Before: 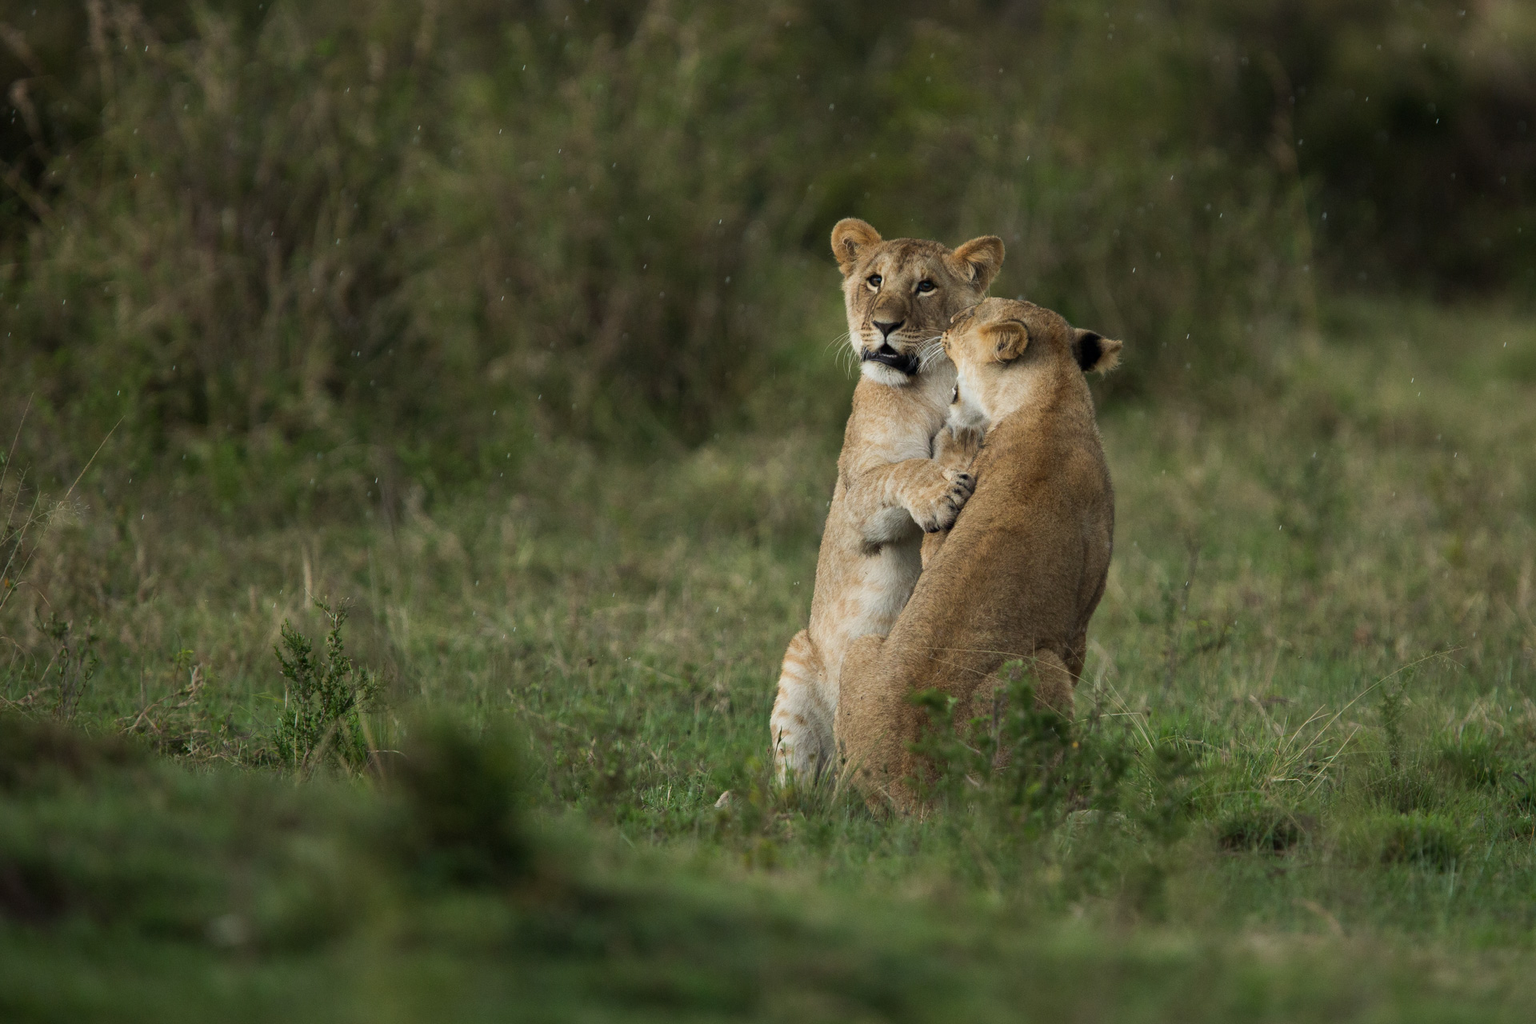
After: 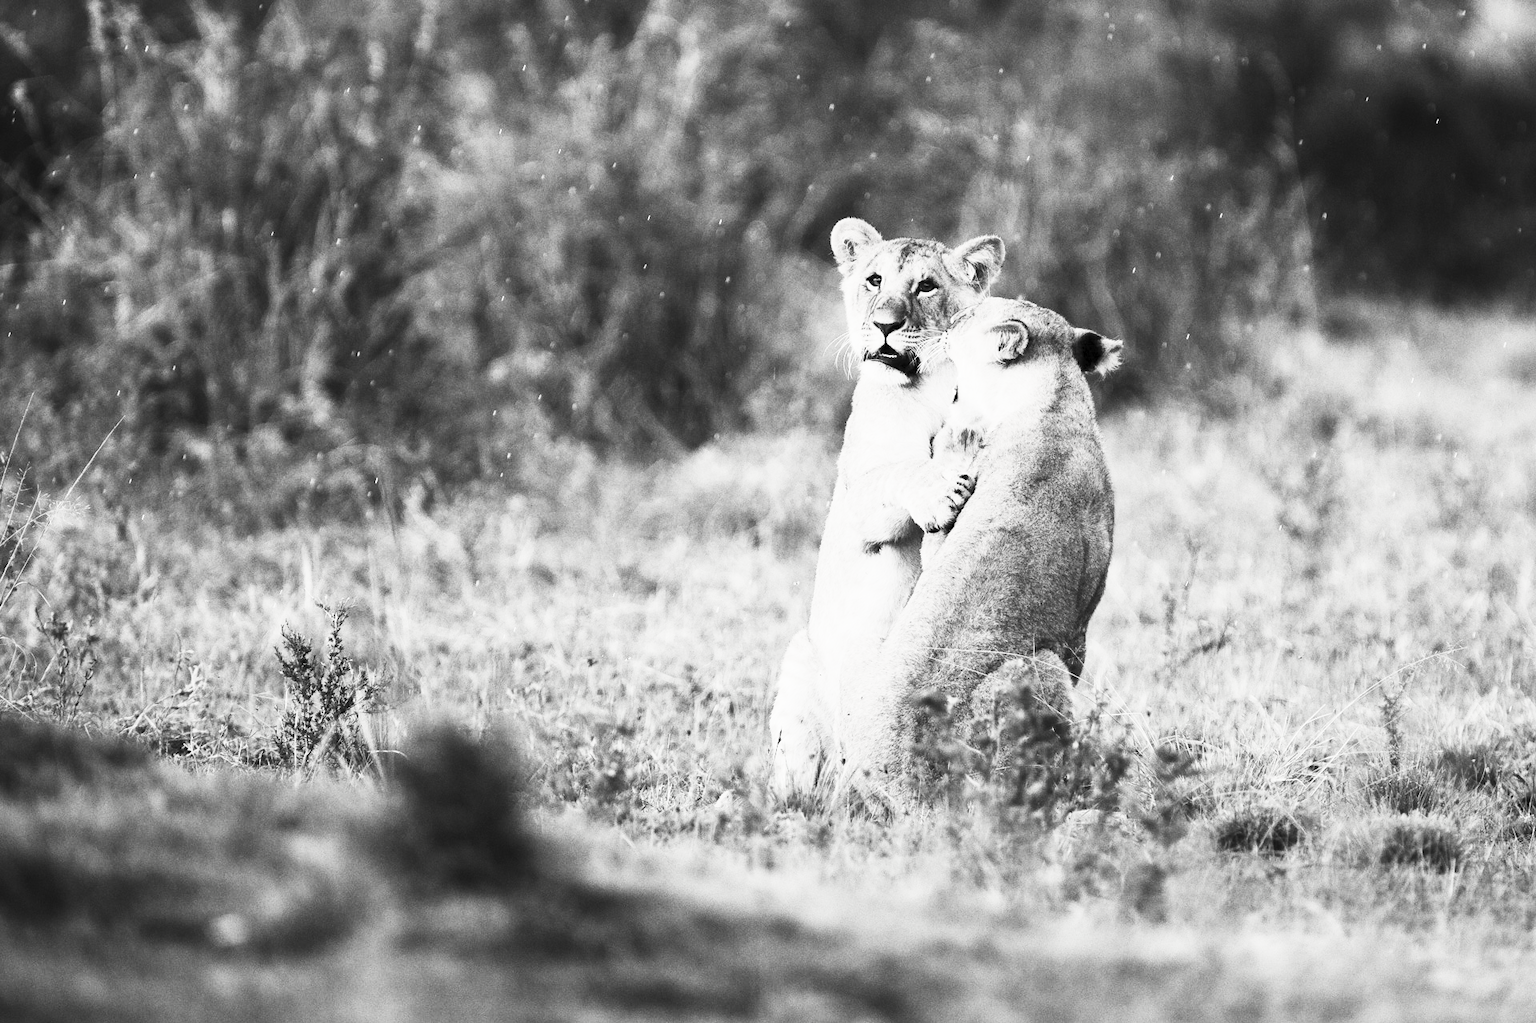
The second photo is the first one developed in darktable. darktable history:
contrast brightness saturation: contrast 0.532, brightness 0.486, saturation -0.985
crop: bottom 0.073%
tone equalizer: -7 EV 0.146 EV, -6 EV 0.613 EV, -5 EV 1.12 EV, -4 EV 1.35 EV, -3 EV 1.12 EV, -2 EV 0.6 EV, -1 EV 0.161 EV, edges refinement/feathering 500, mask exposure compensation -1.57 EV, preserve details no
